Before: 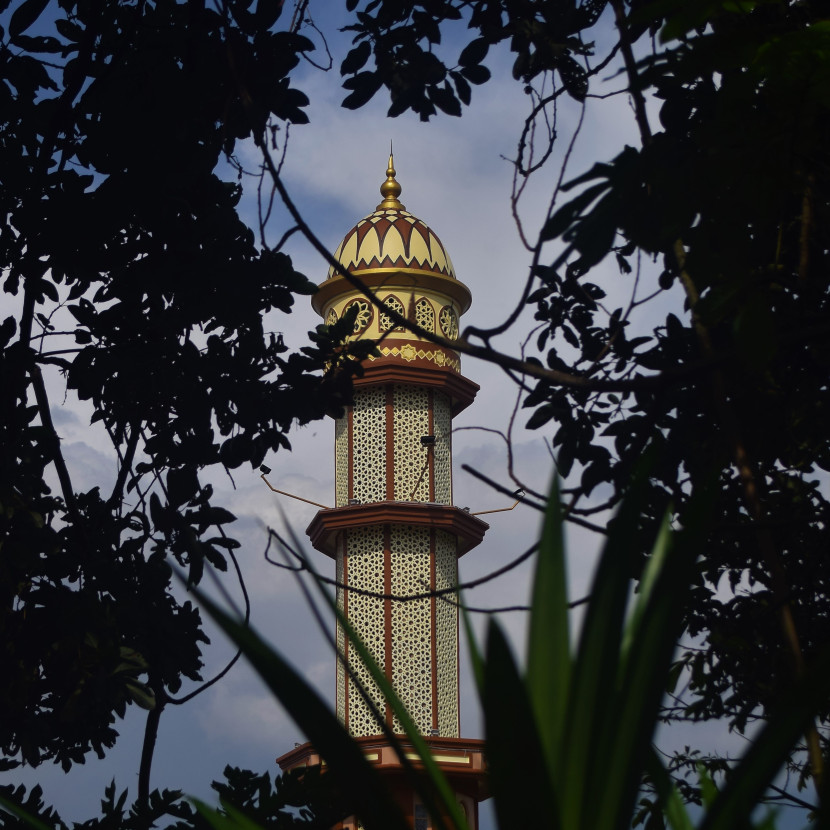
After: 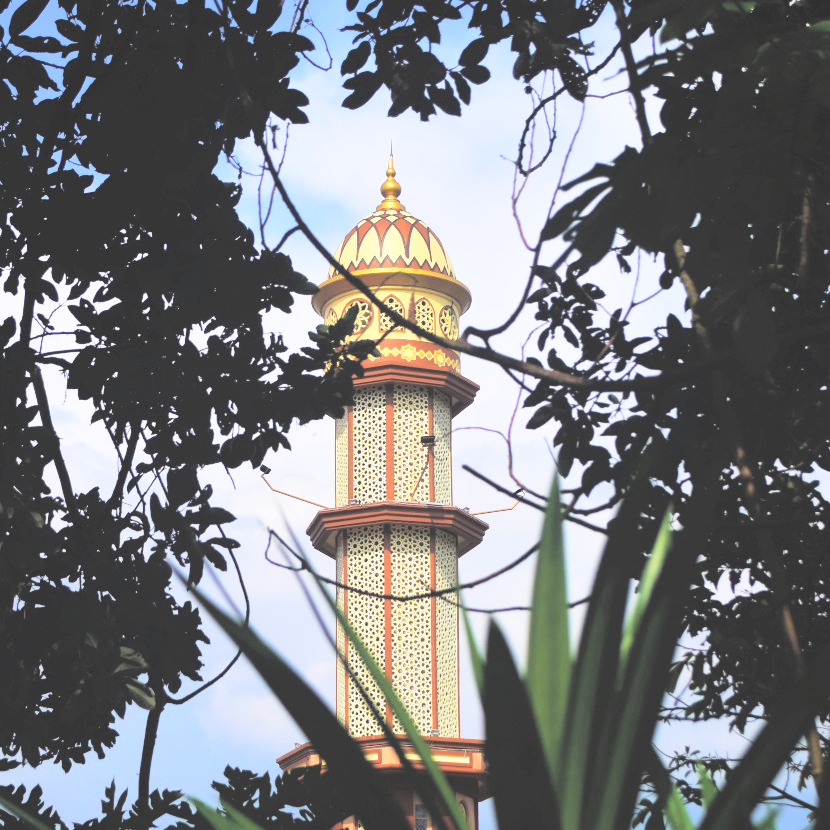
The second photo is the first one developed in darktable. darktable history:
contrast brightness saturation: brightness 1
base curve: curves: ch0 [(0, 0) (0.007, 0.004) (0.027, 0.03) (0.046, 0.07) (0.207, 0.54) (0.442, 0.872) (0.673, 0.972) (1, 1)], preserve colors none
